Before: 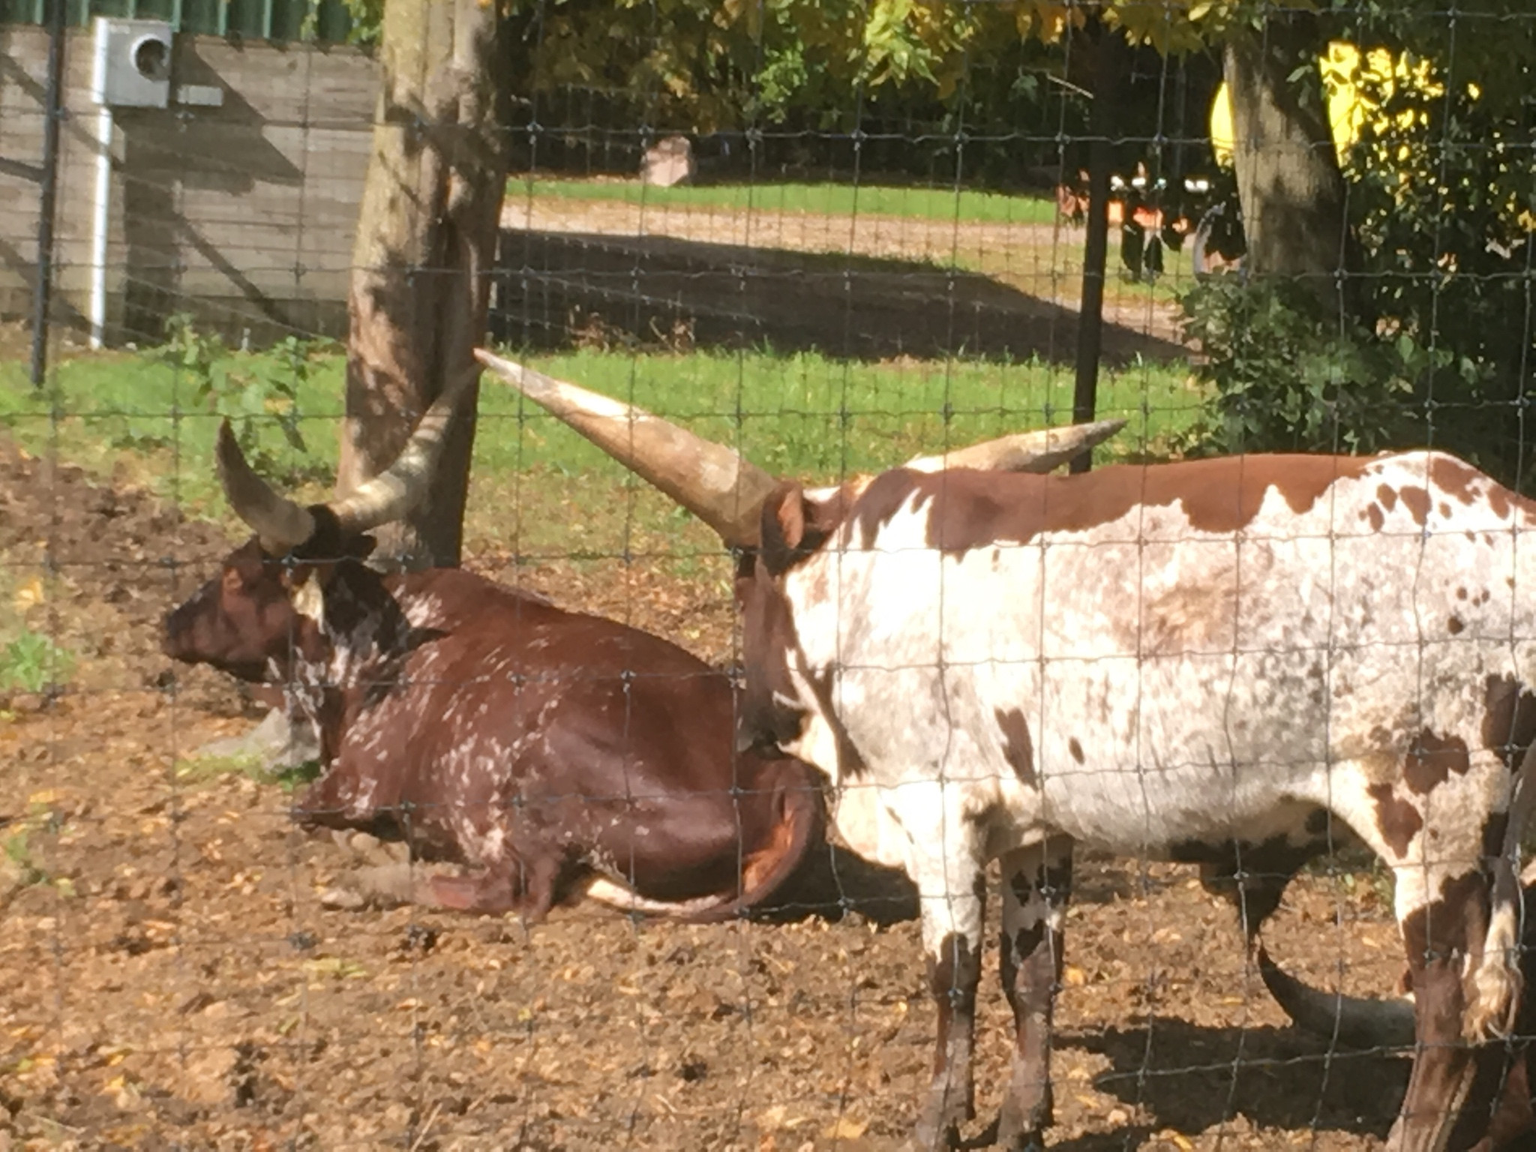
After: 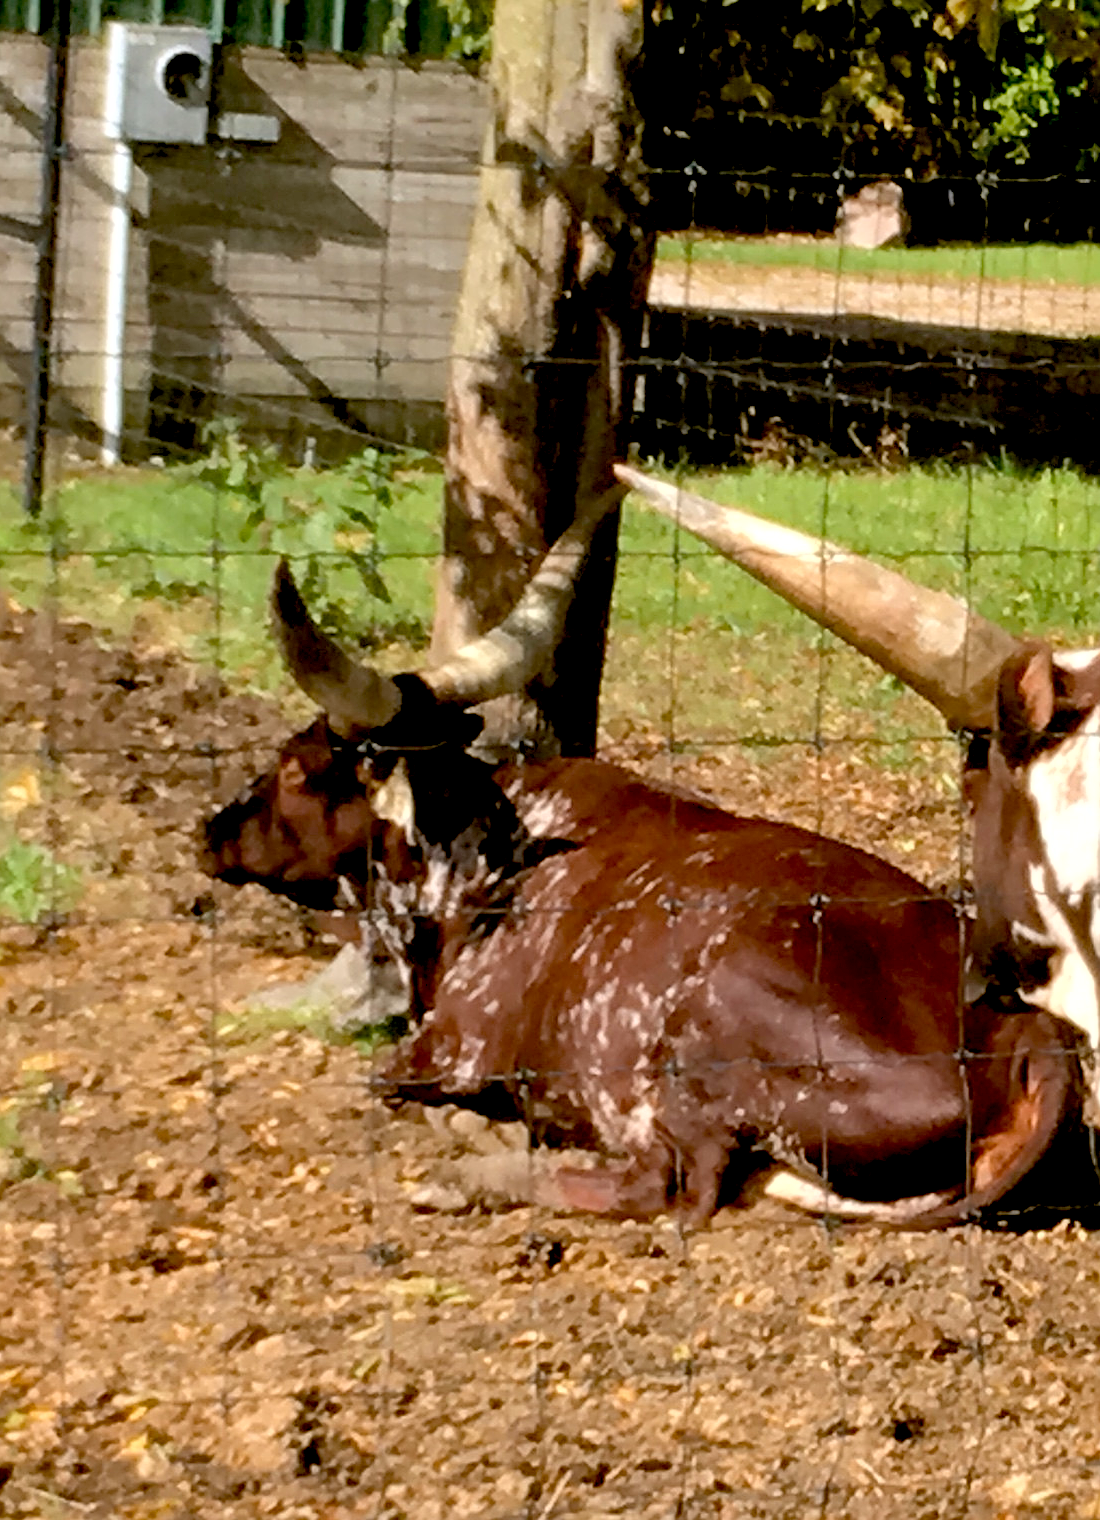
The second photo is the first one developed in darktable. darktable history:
sharpen: on, module defaults
crop: left 0.915%, right 45.345%, bottom 0.088%
exposure: black level correction 0.047, exposure 0.014 EV, compensate exposure bias true, compensate highlight preservation false
base curve: curves: ch0 [(0, 0) (0.472, 0.508) (1, 1)]
levels: levels [0.016, 0.484, 0.953]
contrast brightness saturation: saturation -0.053
shadows and highlights: radius 266.28, soften with gaussian
